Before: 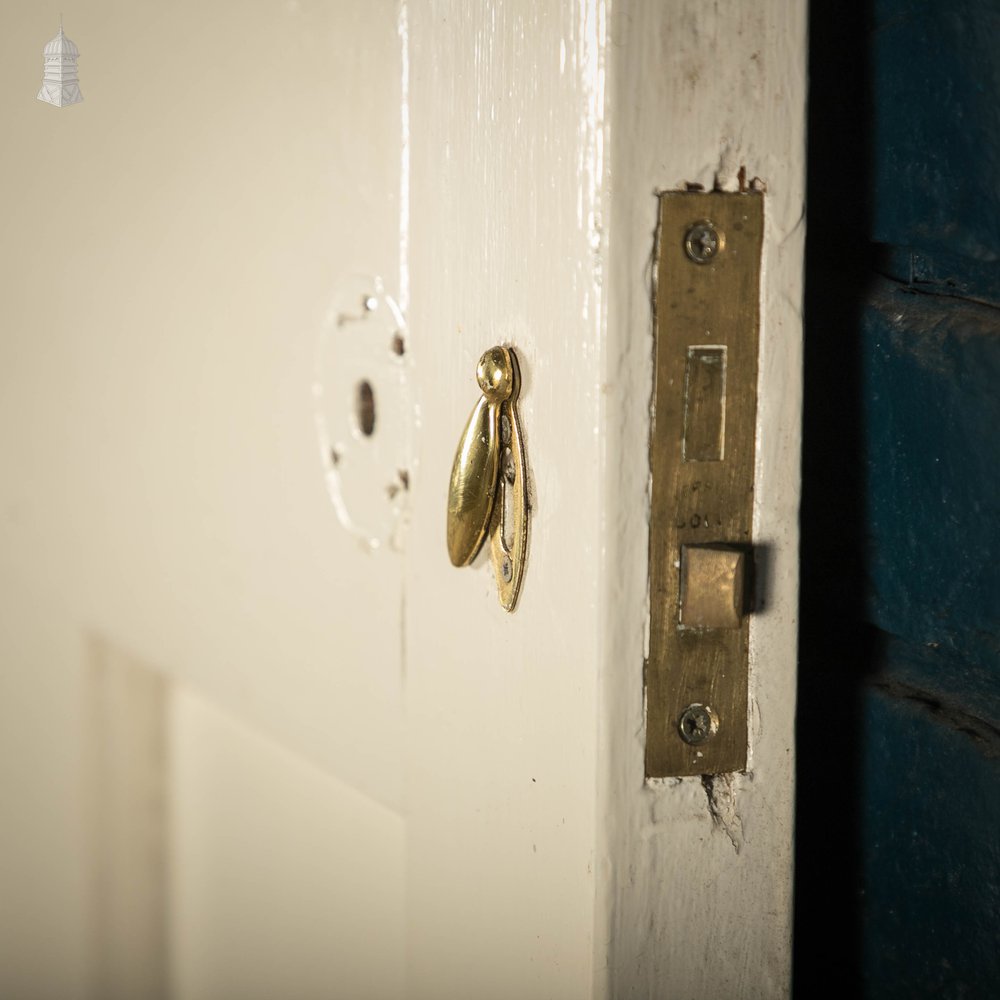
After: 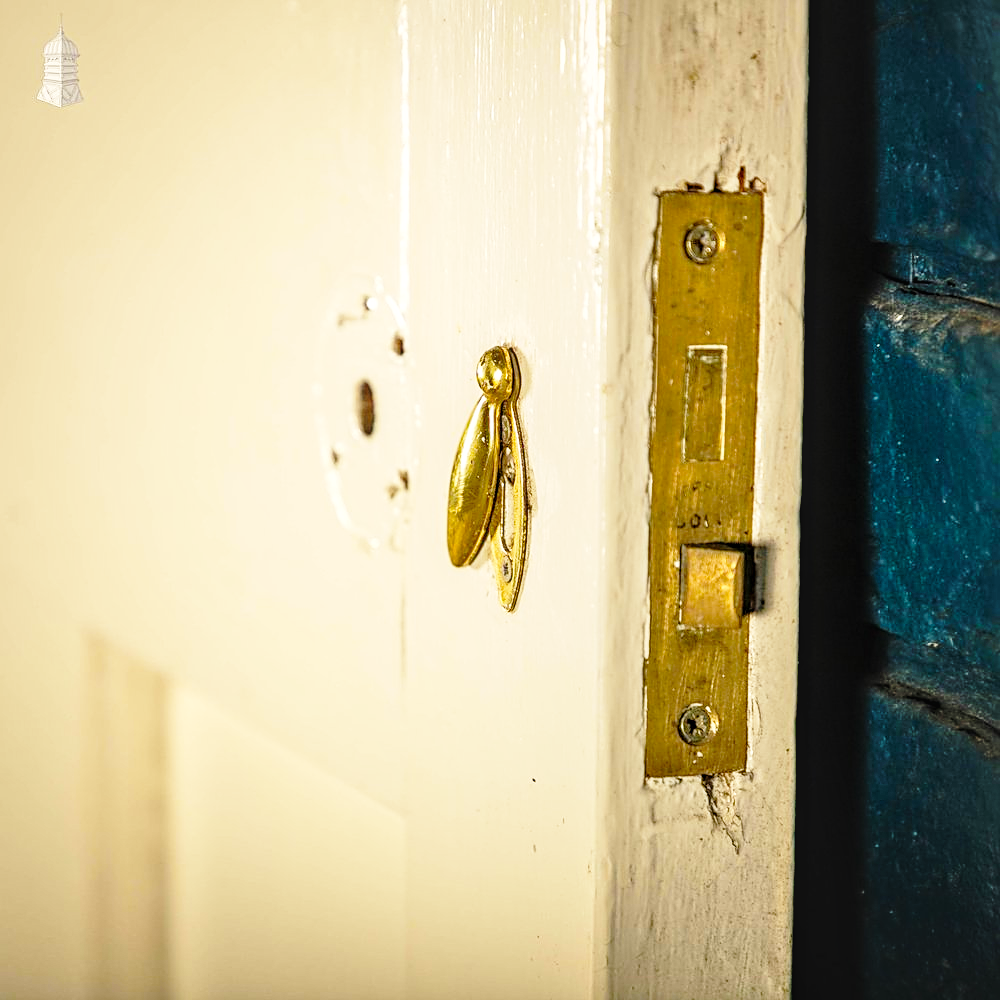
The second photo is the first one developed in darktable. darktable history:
local contrast: detail 130%
base curve: curves: ch0 [(0, 0) (0.028, 0.03) (0.121, 0.232) (0.46, 0.748) (0.859, 0.968) (1, 1)], preserve colors none
haze removal: compatibility mode true, adaptive false
sharpen: on, module defaults
color balance rgb: shadows lift › luminance -10.329%, power › hue 329.91°, highlights gain › chroma 3.089%, highlights gain › hue 76.73°, perceptual saturation grading › global saturation 29.693%
exposure: compensate highlight preservation false
tone equalizer: -7 EV 0.141 EV, -6 EV 0.592 EV, -5 EV 1.16 EV, -4 EV 1.37 EV, -3 EV 1.14 EV, -2 EV 0.6 EV, -1 EV 0.15 EV
